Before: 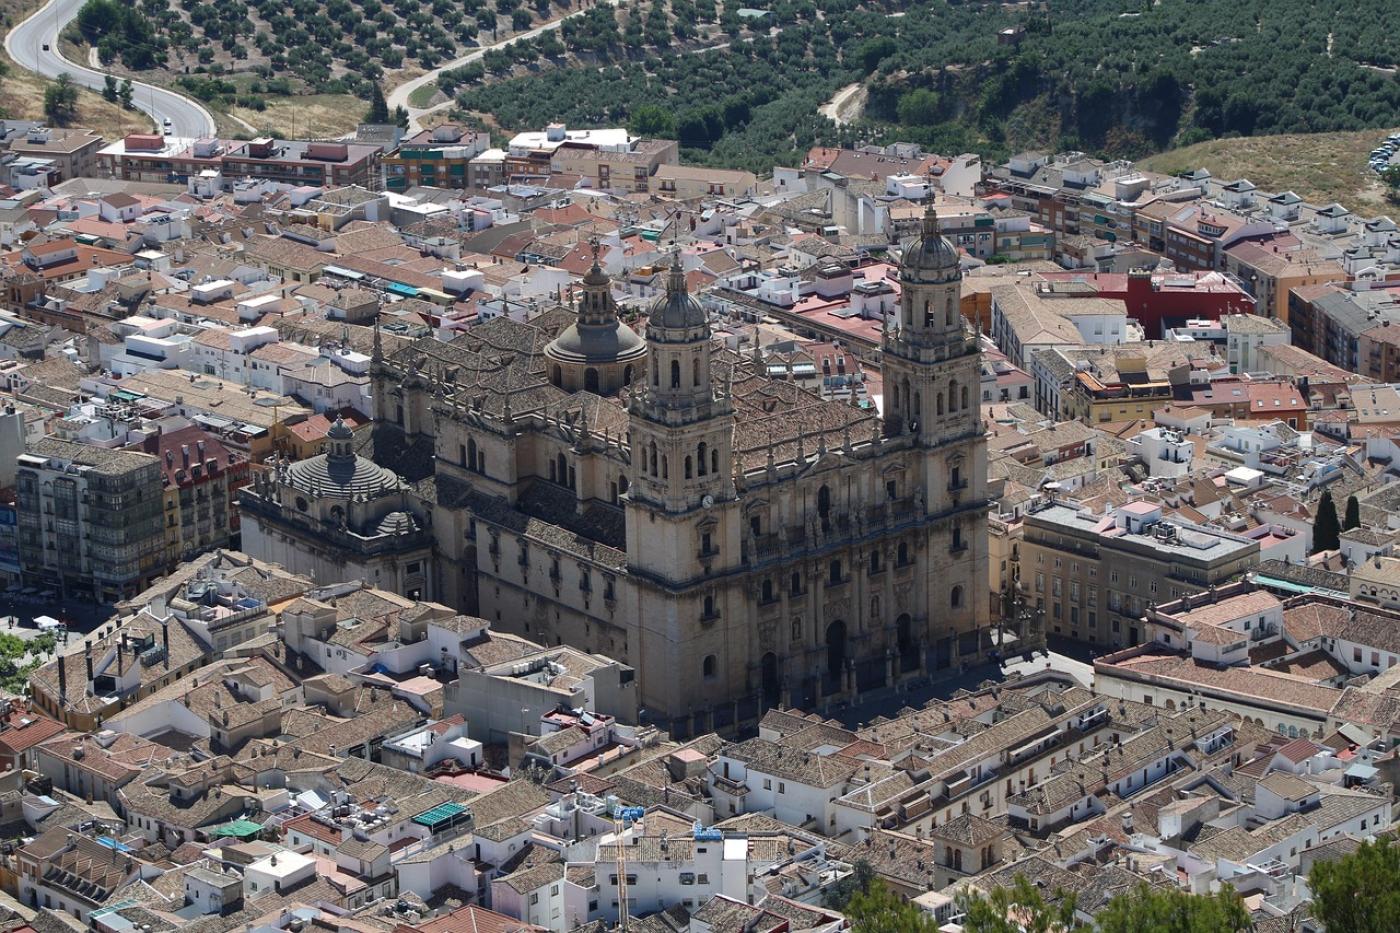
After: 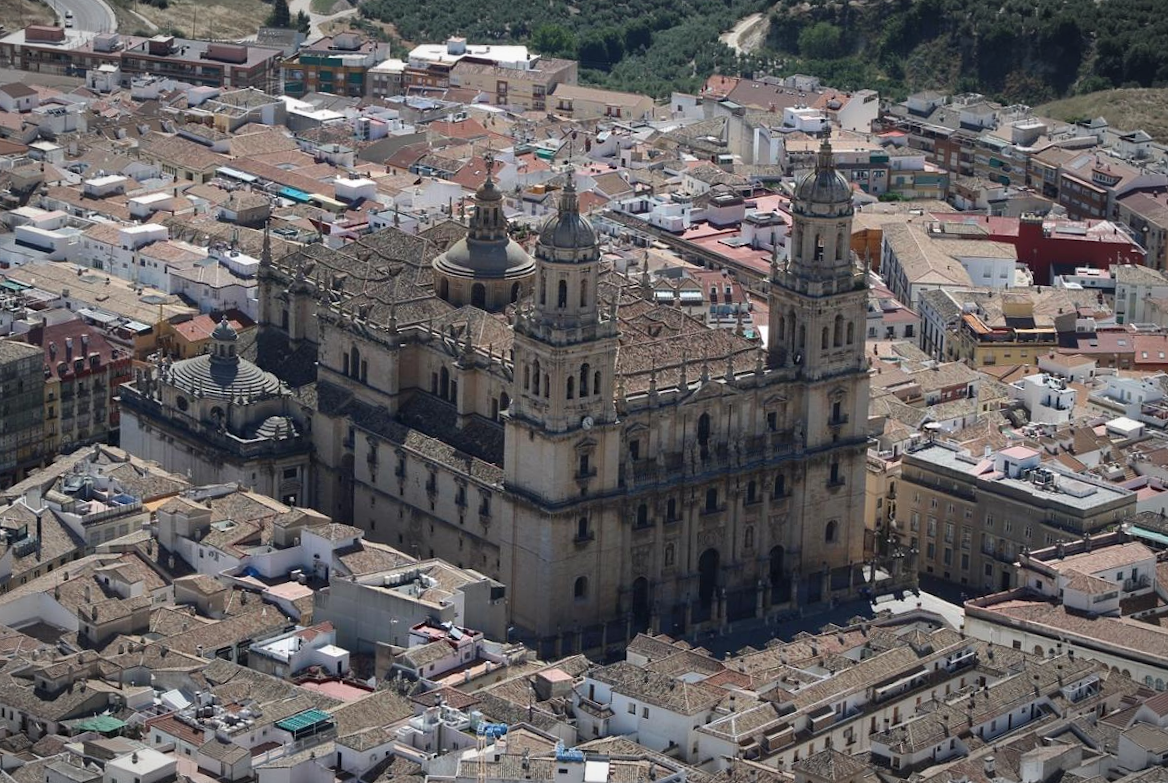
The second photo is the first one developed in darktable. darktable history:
exposure: compensate highlight preservation false
crop and rotate: angle -3.12°, left 5.174%, top 5.167%, right 4.697%, bottom 4.185%
vignetting: fall-off radius 68.69%, automatic ratio true
